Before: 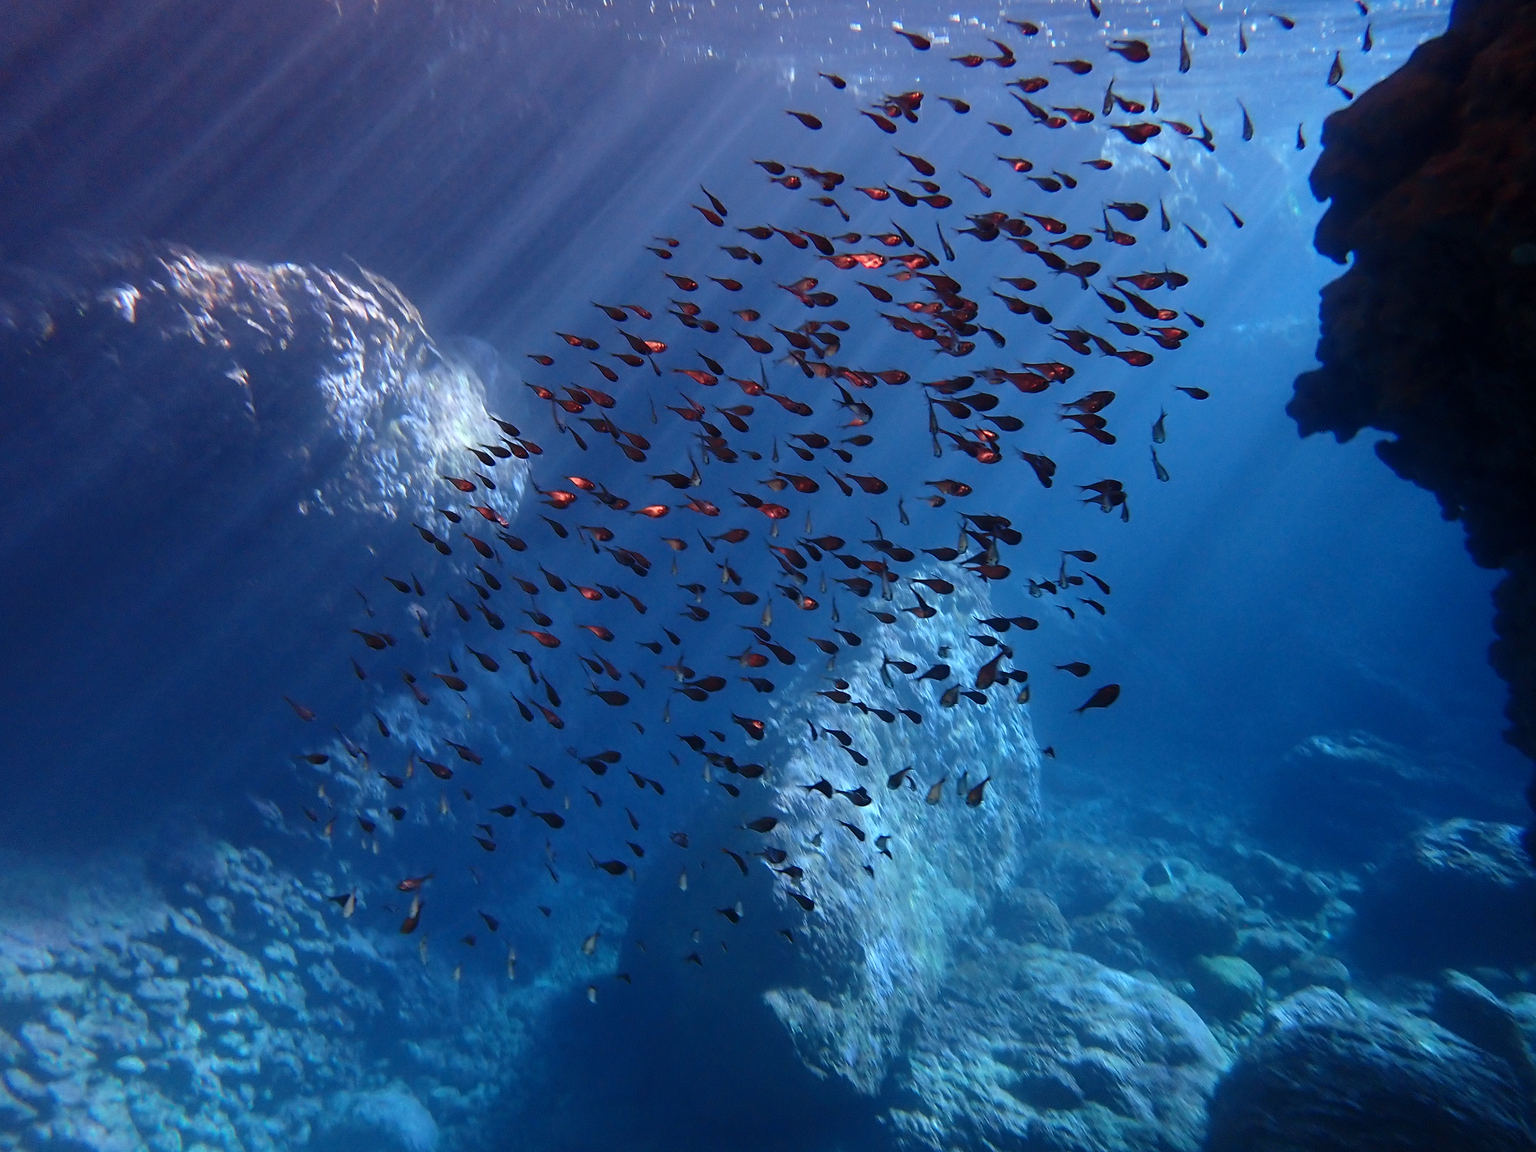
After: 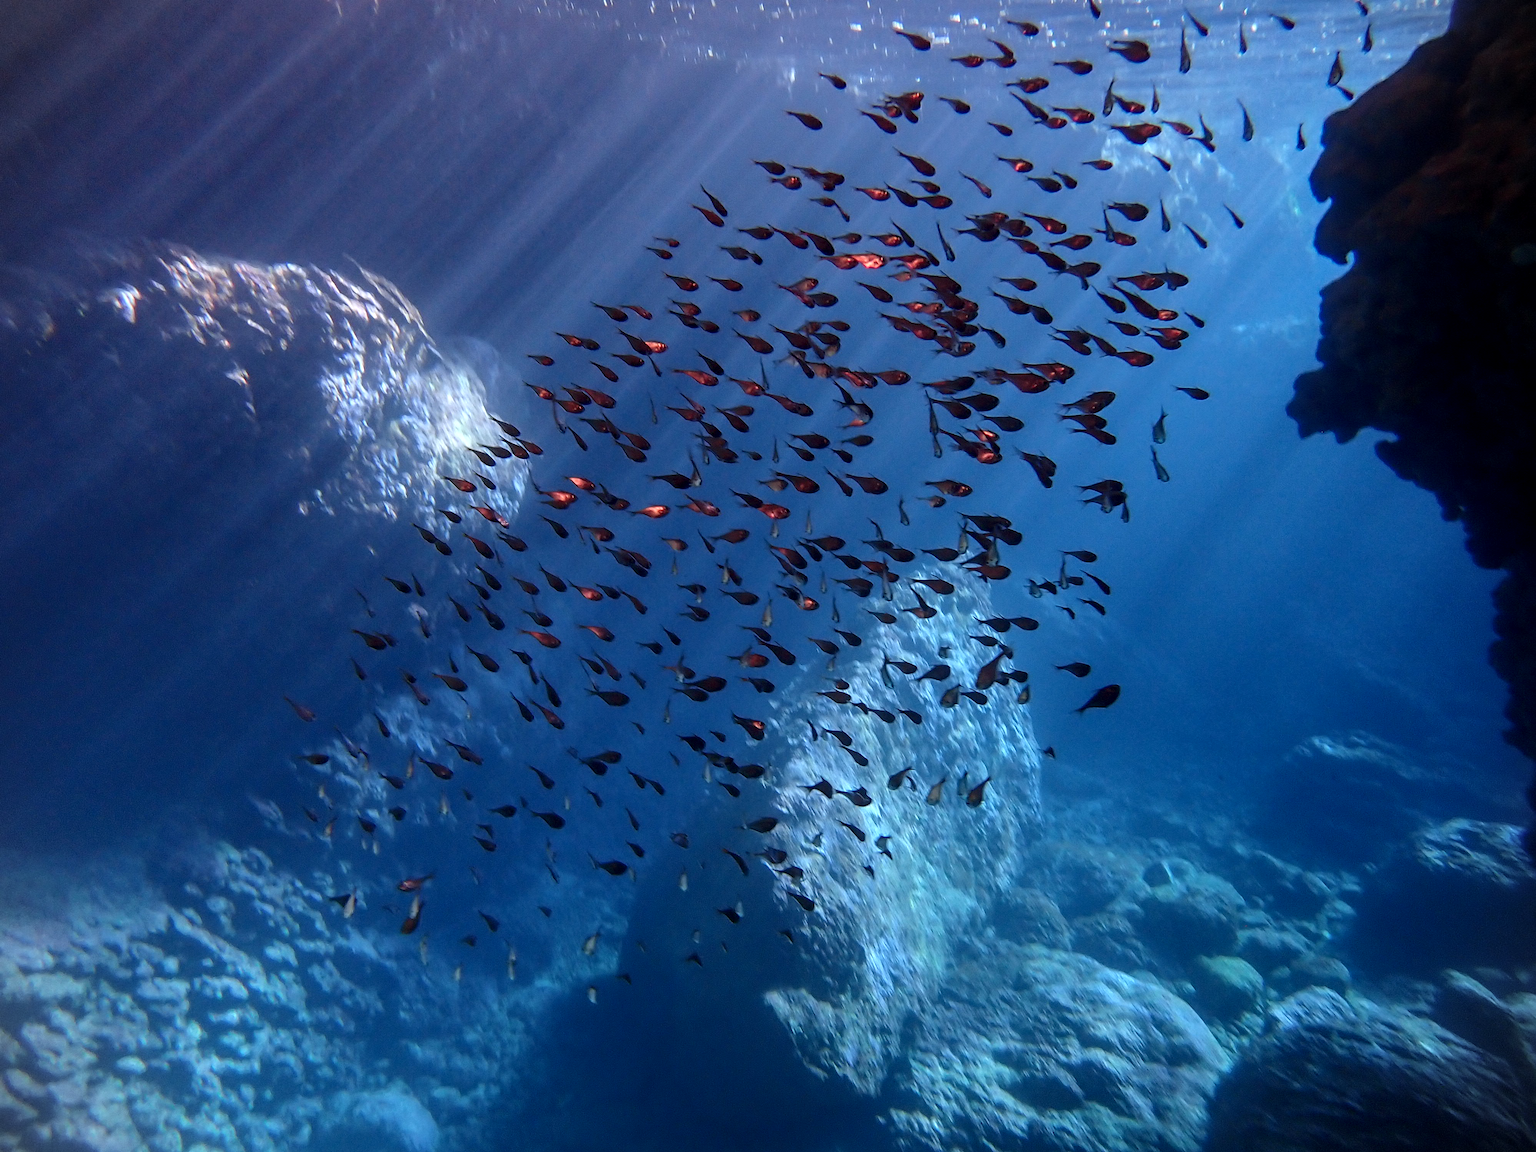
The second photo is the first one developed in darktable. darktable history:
local contrast: on, module defaults
vignetting: fall-off start 91.71%, dithering 16-bit output
